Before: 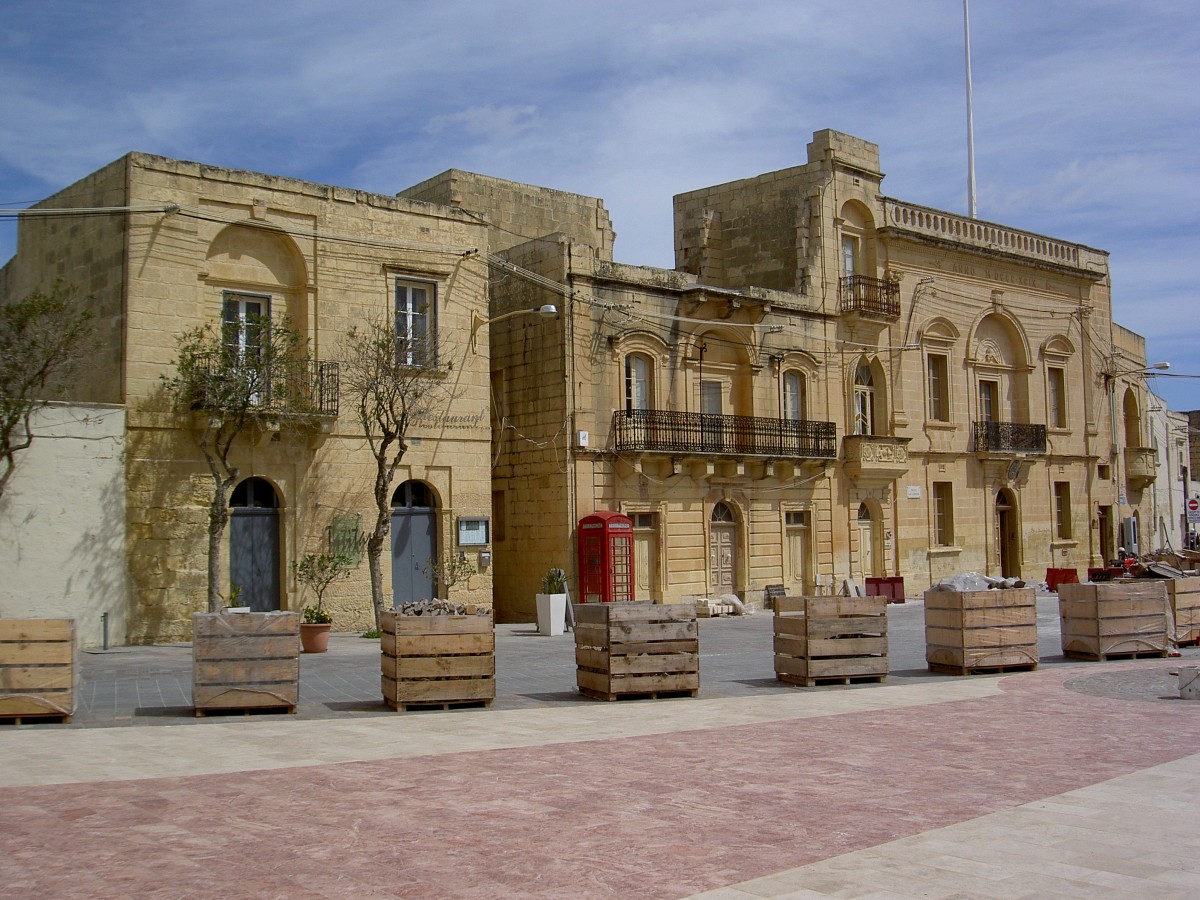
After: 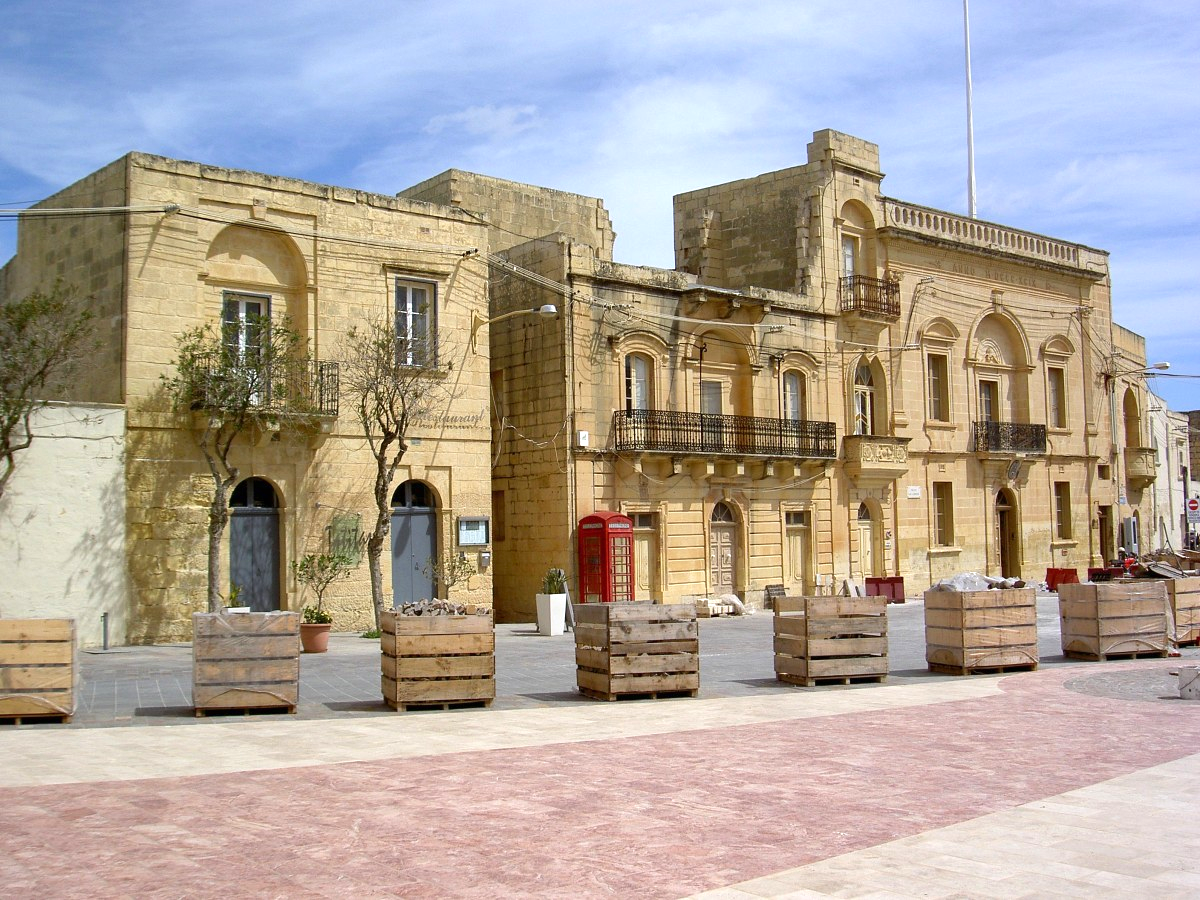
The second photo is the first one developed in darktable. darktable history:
exposure: black level correction 0, exposure 0.894 EV, compensate highlight preservation false
